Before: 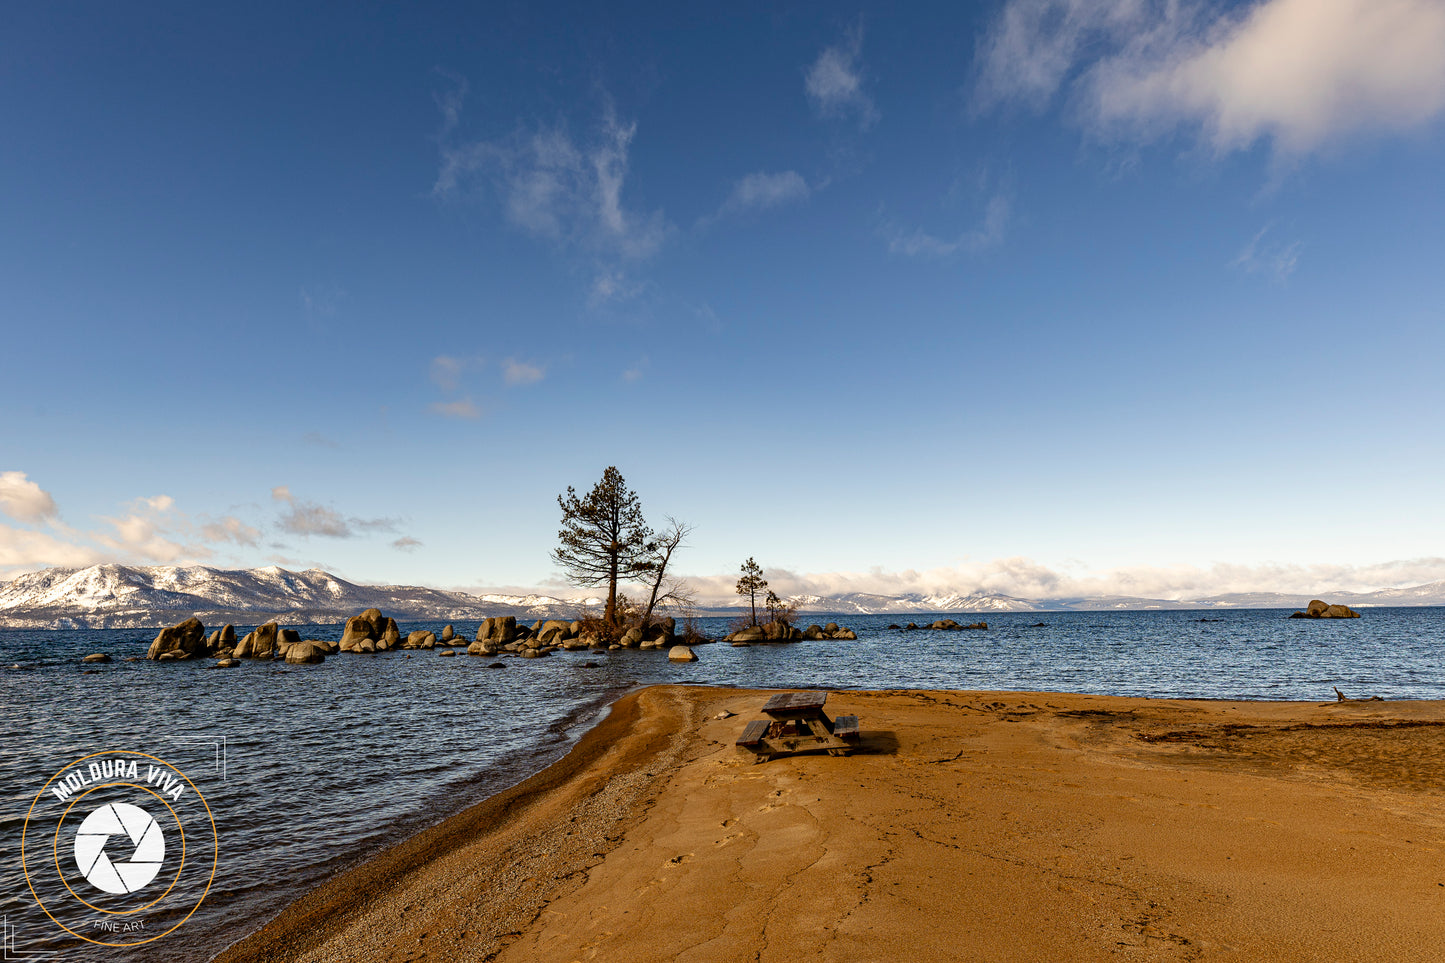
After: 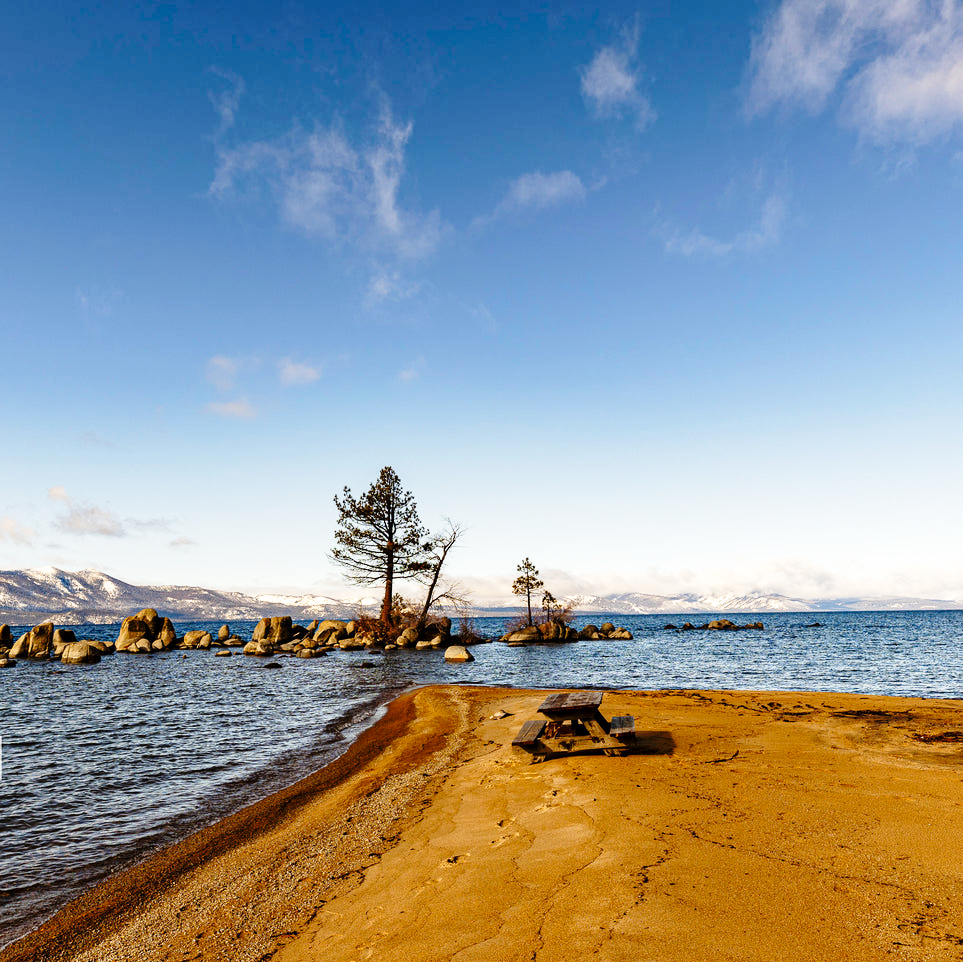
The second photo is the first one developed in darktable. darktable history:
crop and rotate: left 15.546%, right 17.787%
base curve: curves: ch0 [(0, 0) (0.028, 0.03) (0.121, 0.232) (0.46, 0.748) (0.859, 0.968) (1, 1)], preserve colors none
